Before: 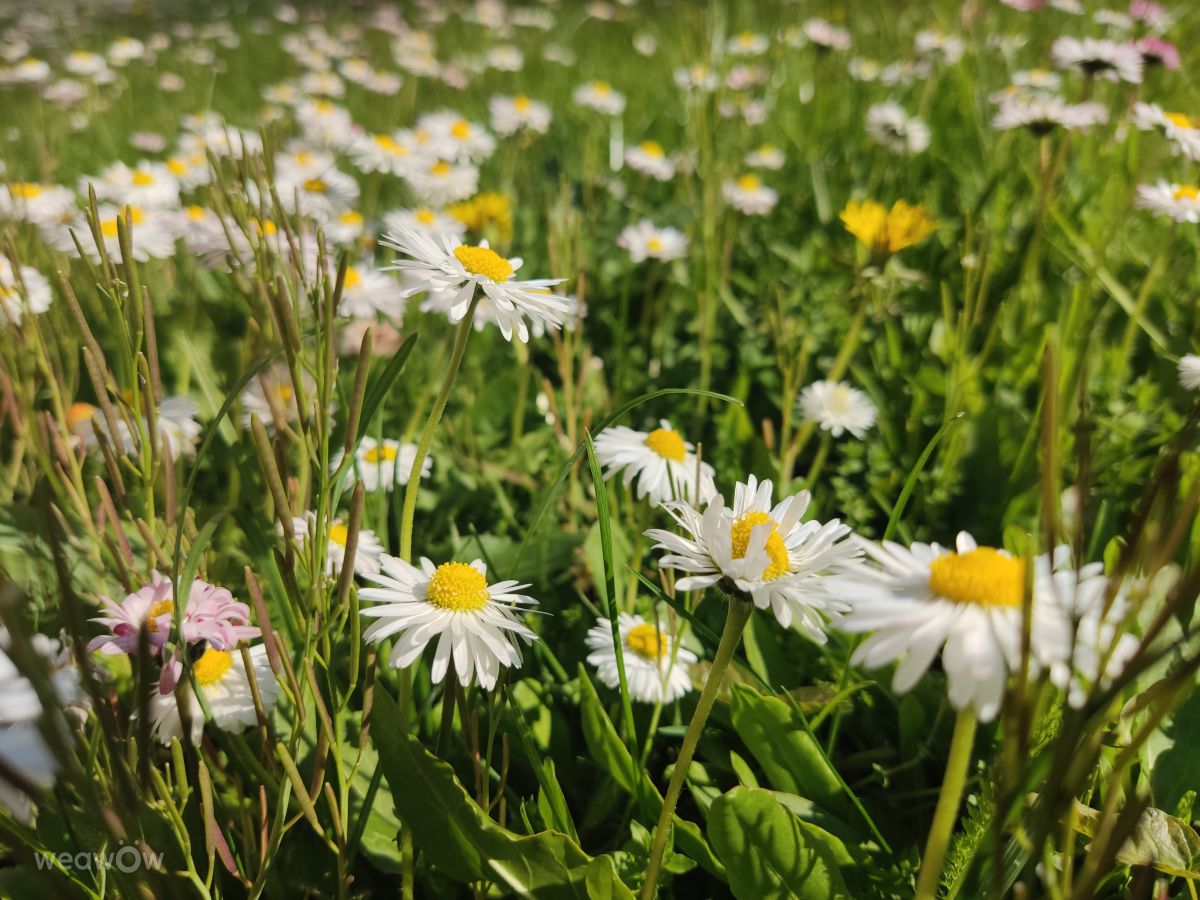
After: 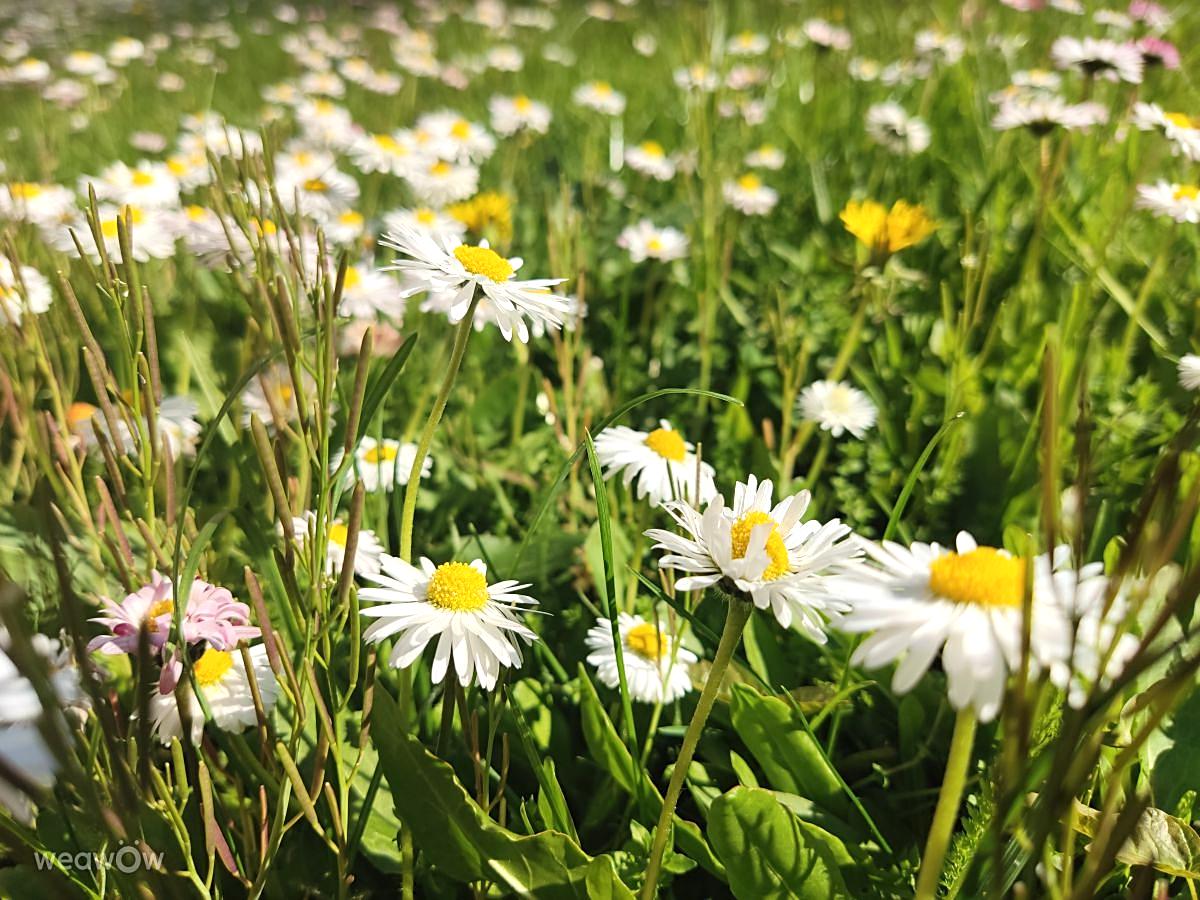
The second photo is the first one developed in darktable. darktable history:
exposure: black level correction 0, exposure 0.498 EV, compensate highlight preservation false
sharpen: on, module defaults
